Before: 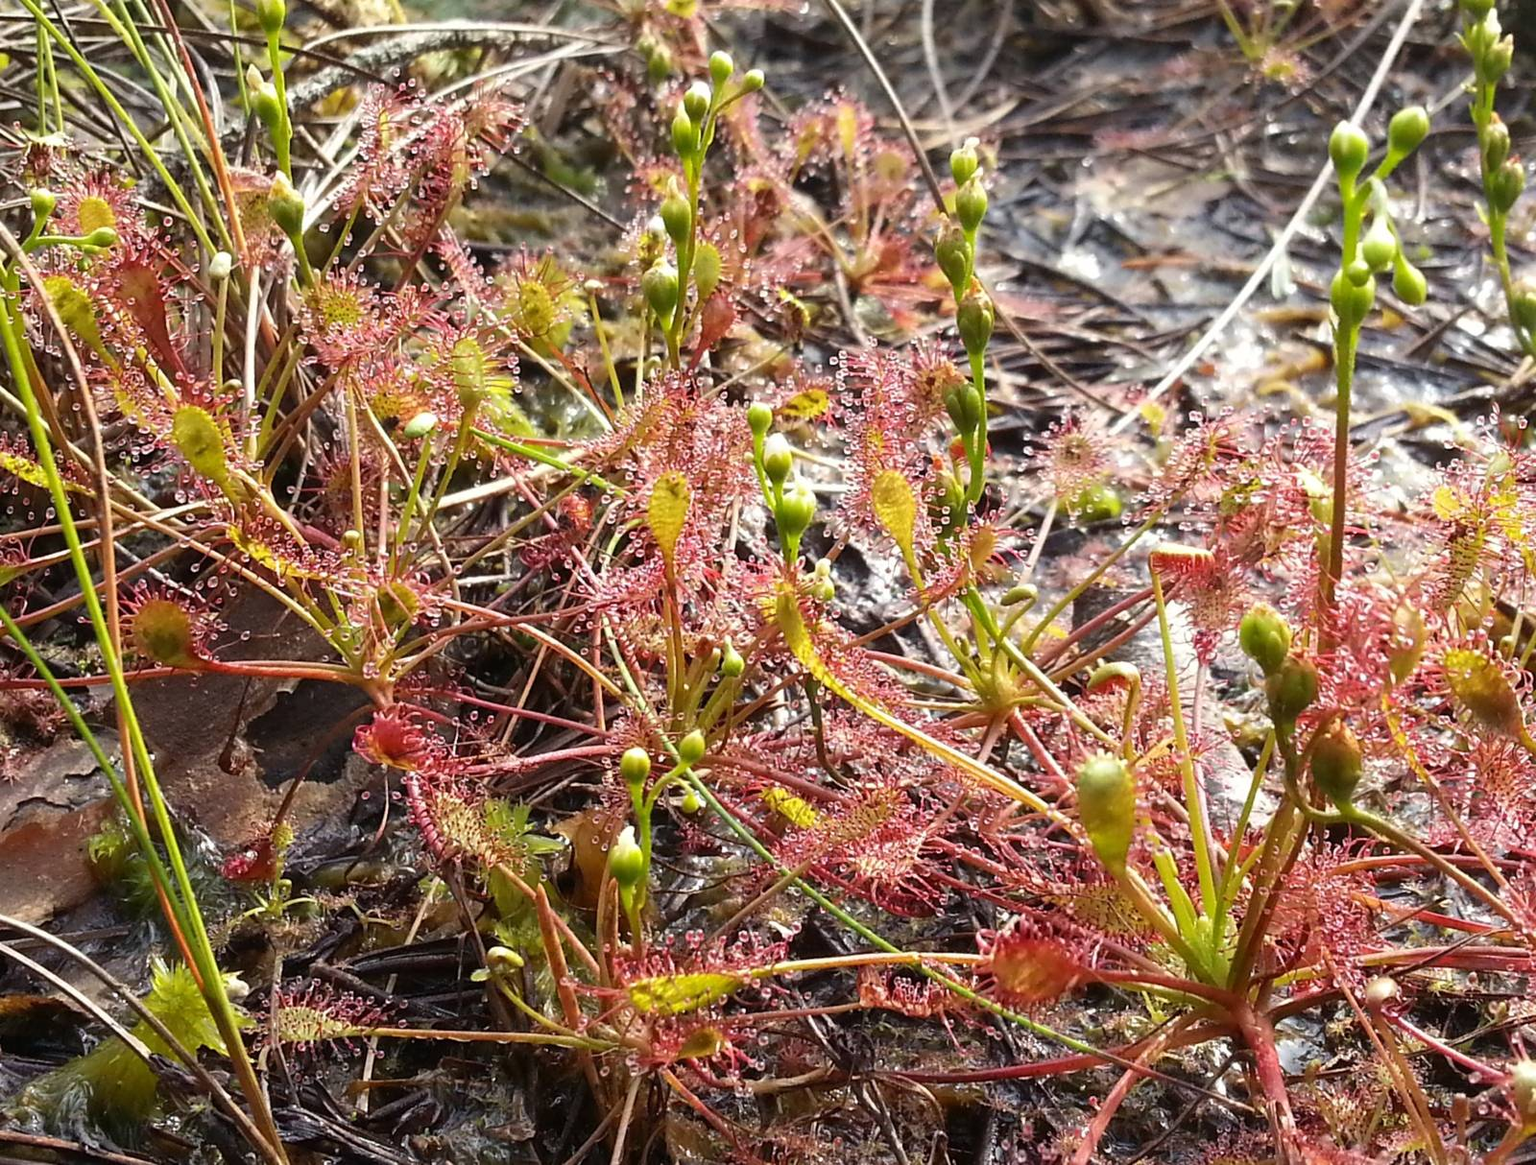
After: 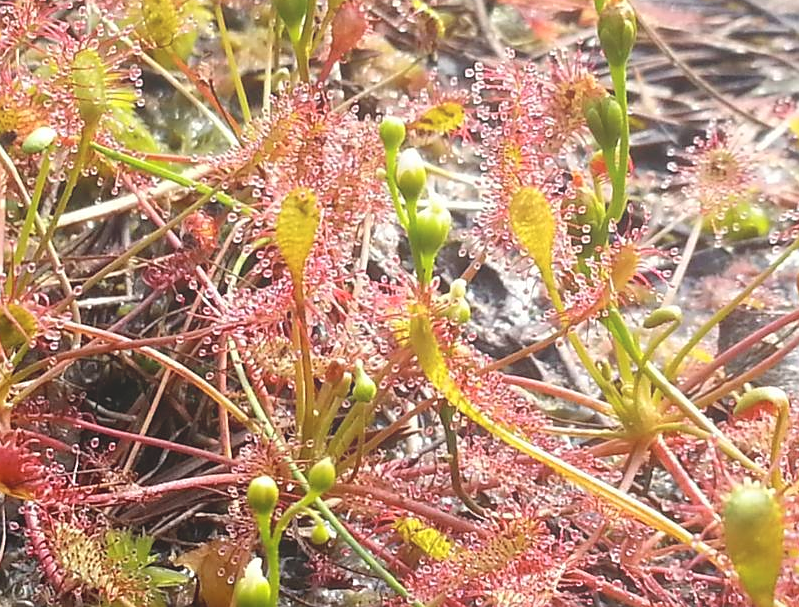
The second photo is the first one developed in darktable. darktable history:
sharpen: radius 0.969, amount 0.604
crop: left 25%, top 25%, right 25%, bottom 25%
bloom: size 38%, threshold 95%, strength 30%
